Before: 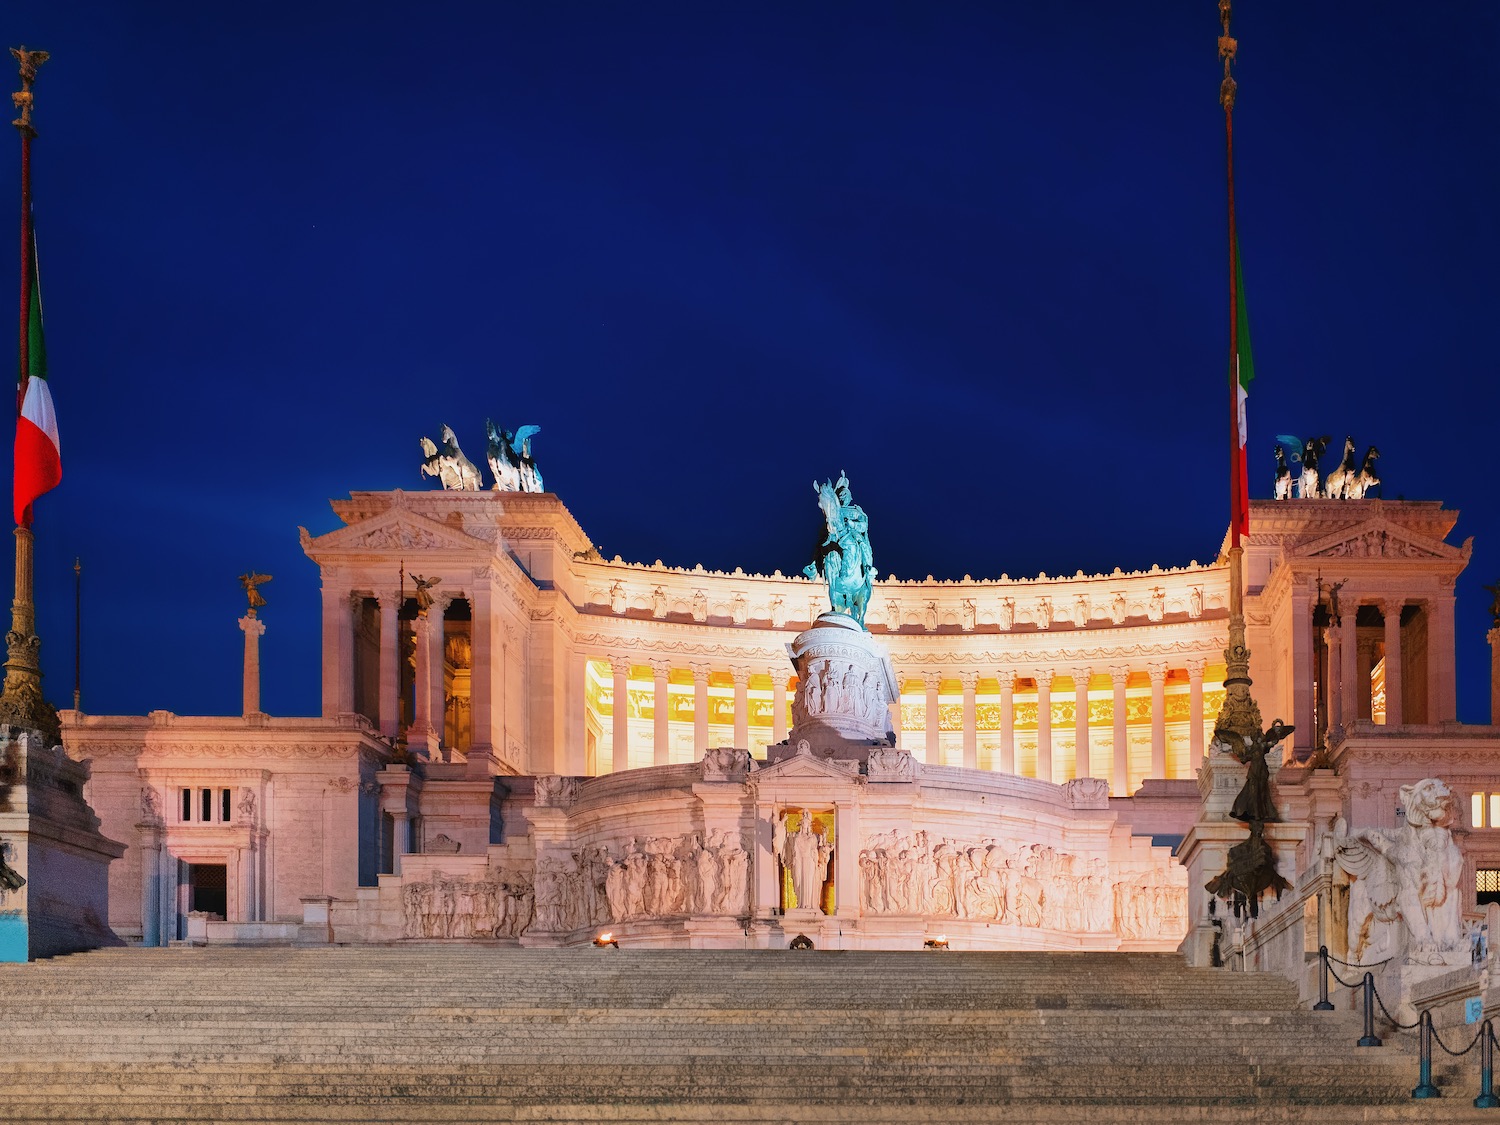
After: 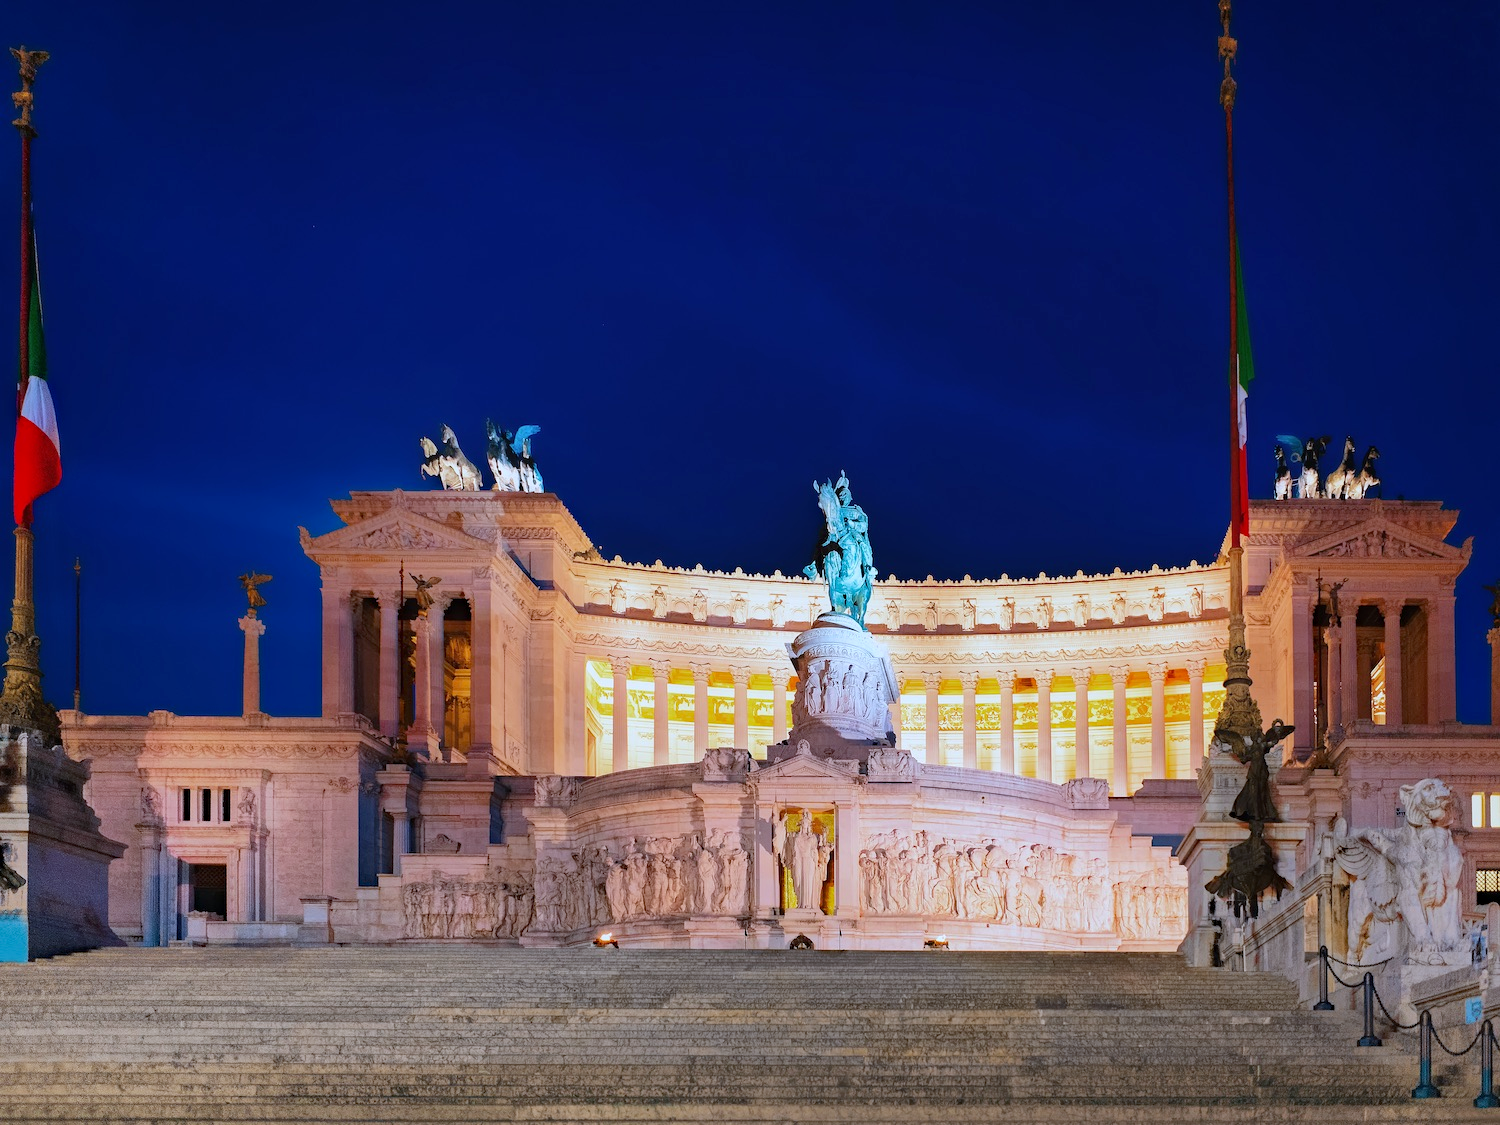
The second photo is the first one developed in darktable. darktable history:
haze removal: compatibility mode true, adaptive false
white balance: red 0.924, blue 1.095
